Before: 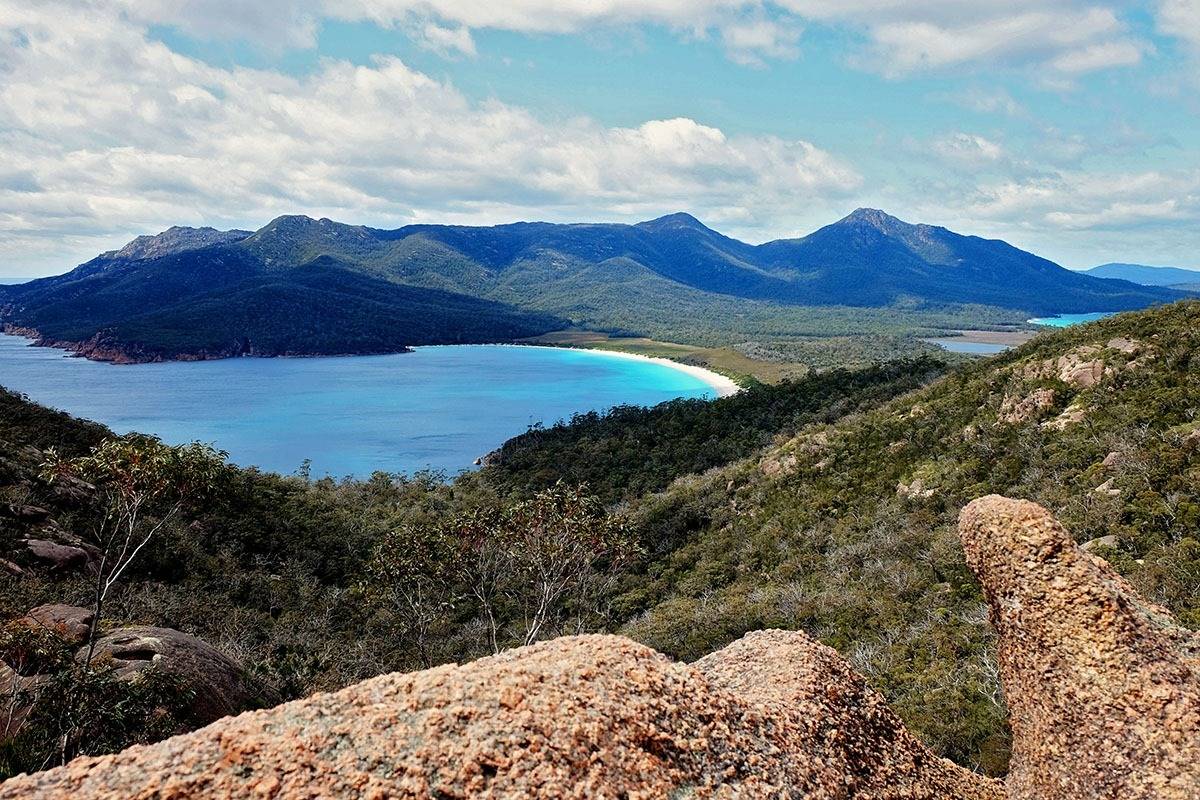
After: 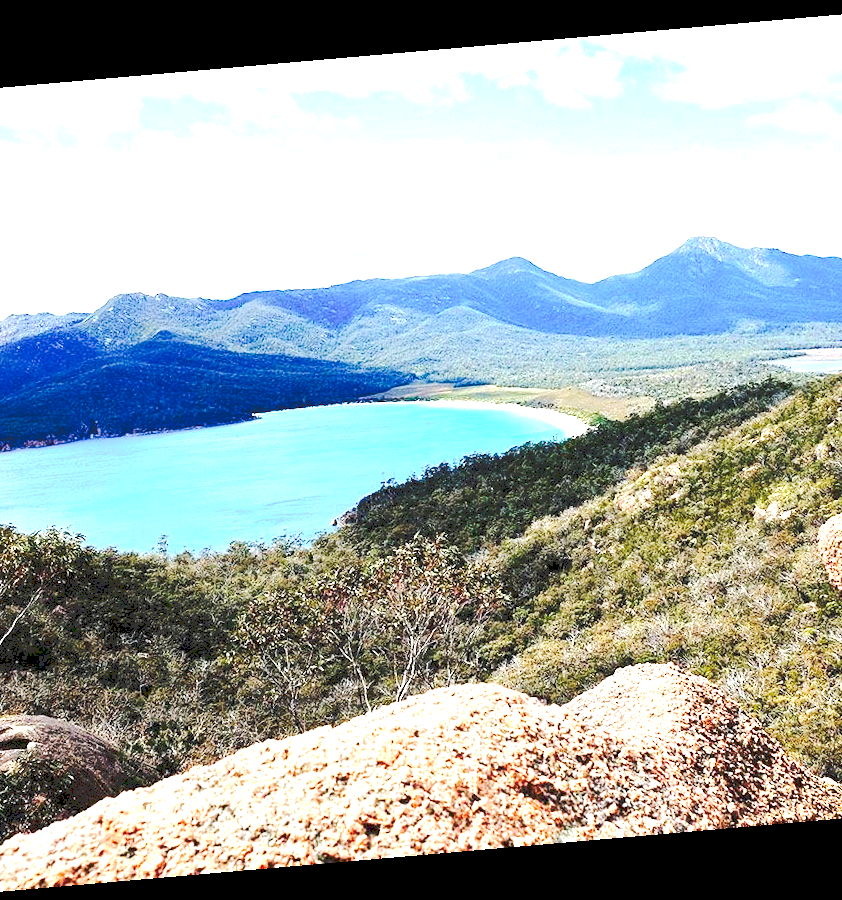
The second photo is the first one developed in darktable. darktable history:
rotate and perspective: rotation -4.98°, automatic cropping off
crop and rotate: left 14.436%, right 18.898%
tone curve: curves: ch0 [(0, 0) (0.003, 0.195) (0.011, 0.196) (0.025, 0.196) (0.044, 0.196) (0.069, 0.196) (0.1, 0.196) (0.136, 0.197) (0.177, 0.207) (0.224, 0.224) (0.277, 0.268) (0.335, 0.336) (0.399, 0.424) (0.468, 0.533) (0.543, 0.632) (0.623, 0.715) (0.709, 0.789) (0.801, 0.85) (0.898, 0.906) (1, 1)], preserve colors none
exposure: black level correction 0.001, exposure 1.735 EV, compensate highlight preservation false
